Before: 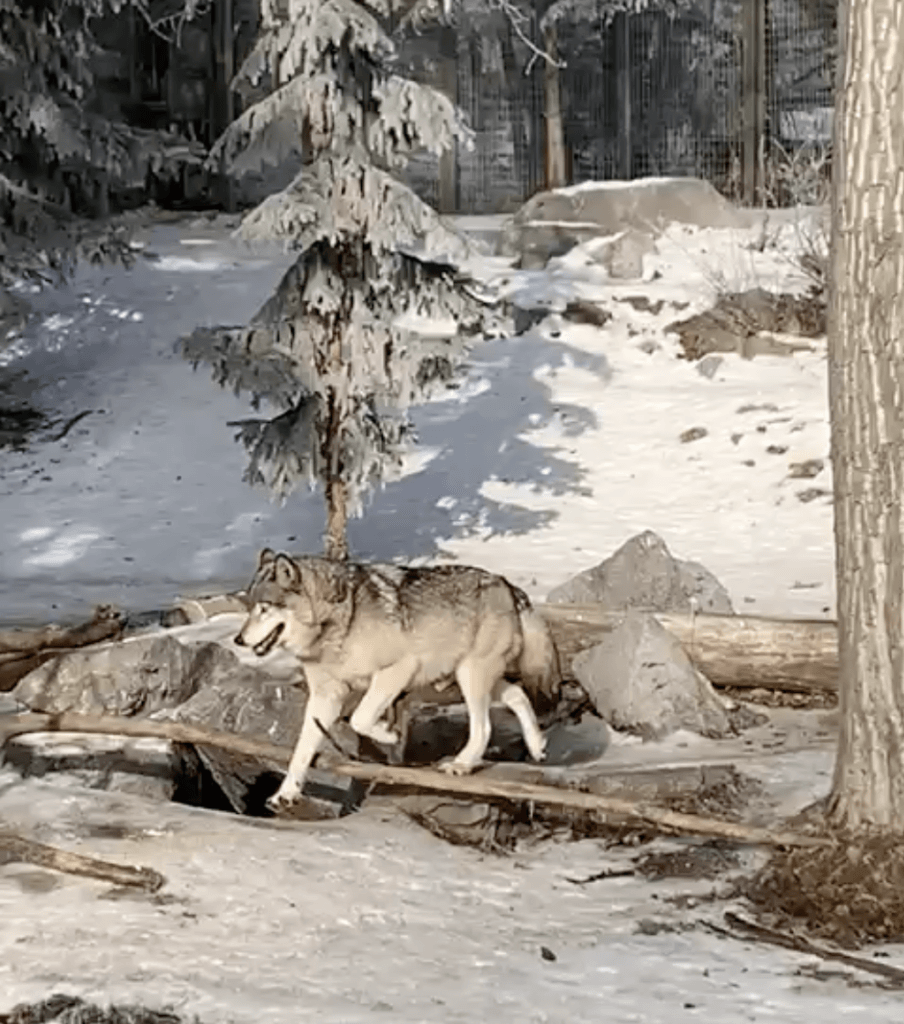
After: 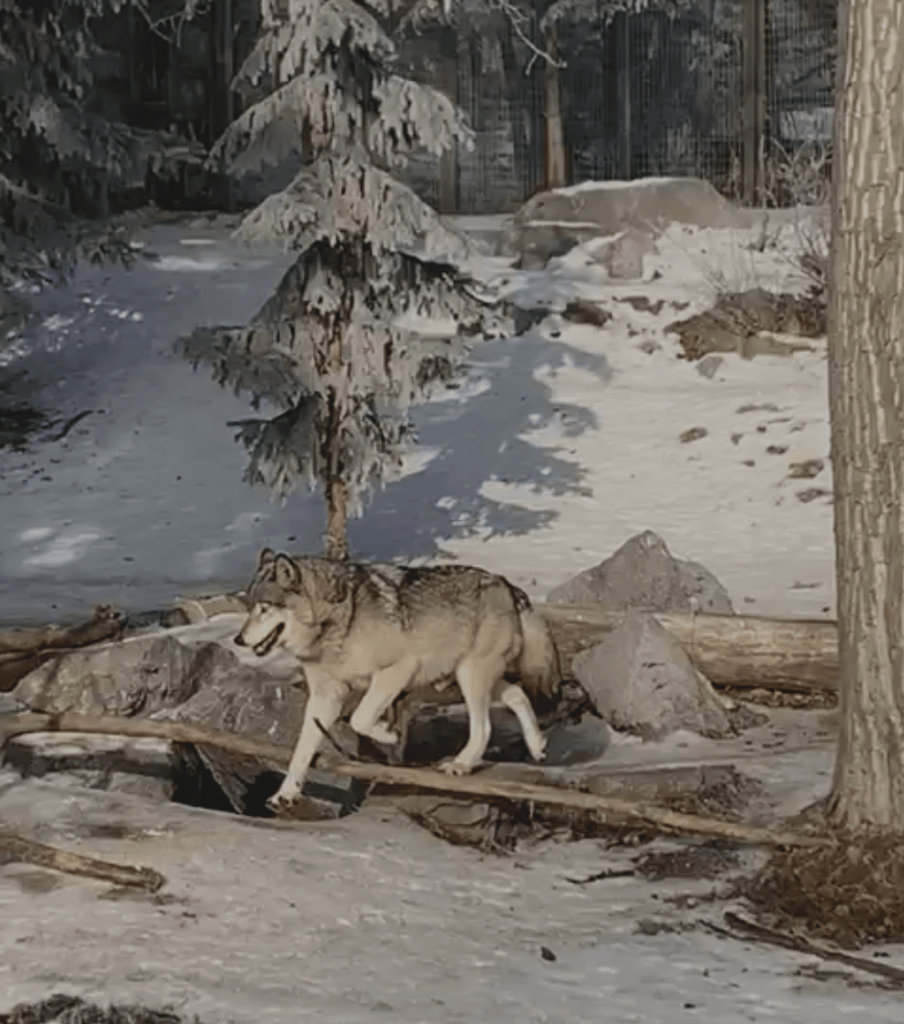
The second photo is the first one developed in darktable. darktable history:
exposure: black level correction -0.016, exposure -1.018 EV, compensate highlight preservation false
color balance: output saturation 120%
